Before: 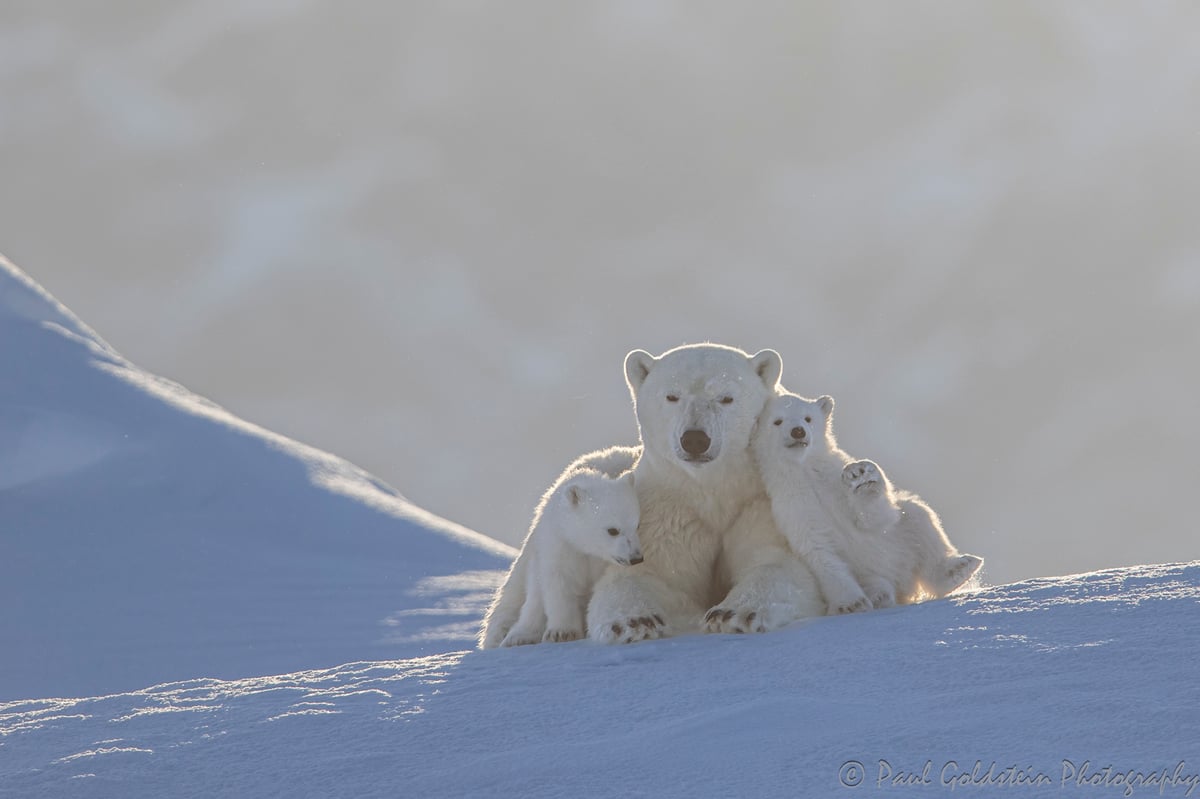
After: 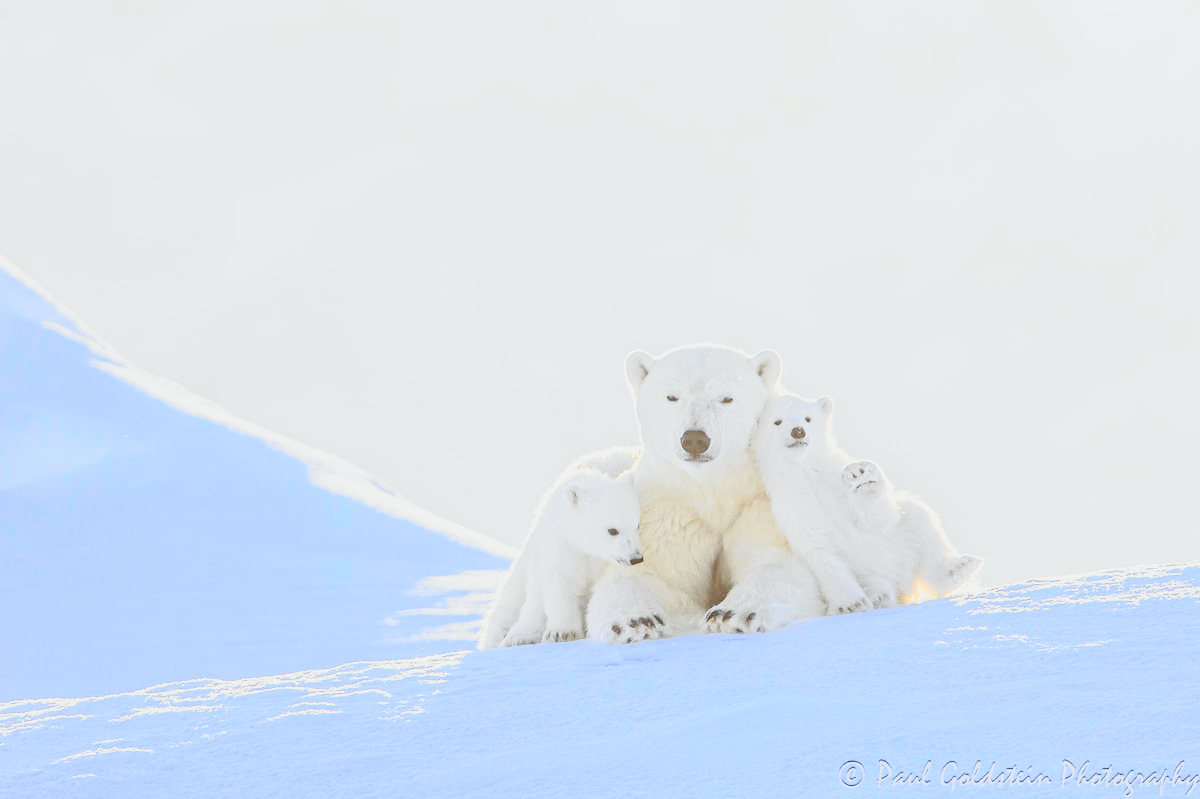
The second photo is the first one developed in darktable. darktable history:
base curve: curves: ch0 [(0, 0) (0.026, 0.03) (0.109, 0.232) (0.351, 0.748) (0.669, 0.968) (1, 1)], preserve colors none
tone curve: curves: ch0 [(0, 0.015) (0.037, 0.022) (0.131, 0.116) (0.316, 0.345) (0.49, 0.615) (0.677, 0.82) (0.813, 0.891) (1, 0.955)]; ch1 [(0, 0) (0.366, 0.367) (0.475, 0.462) (0.494, 0.496) (0.504, 0.497) (0.554, 0.571) (0.618, 0.668) (1, 1)]; ch2 [(0, 0) (0.333, 0.346) (0.375, 0.375) (0.435, 0.424) (0.476, 0.492) (0.502, 0.499) (0.525, 0.522) (0.558, 0.575) (0.614, 0.656) (1, 1)], color space Lab, independent channels, preserve colors none
